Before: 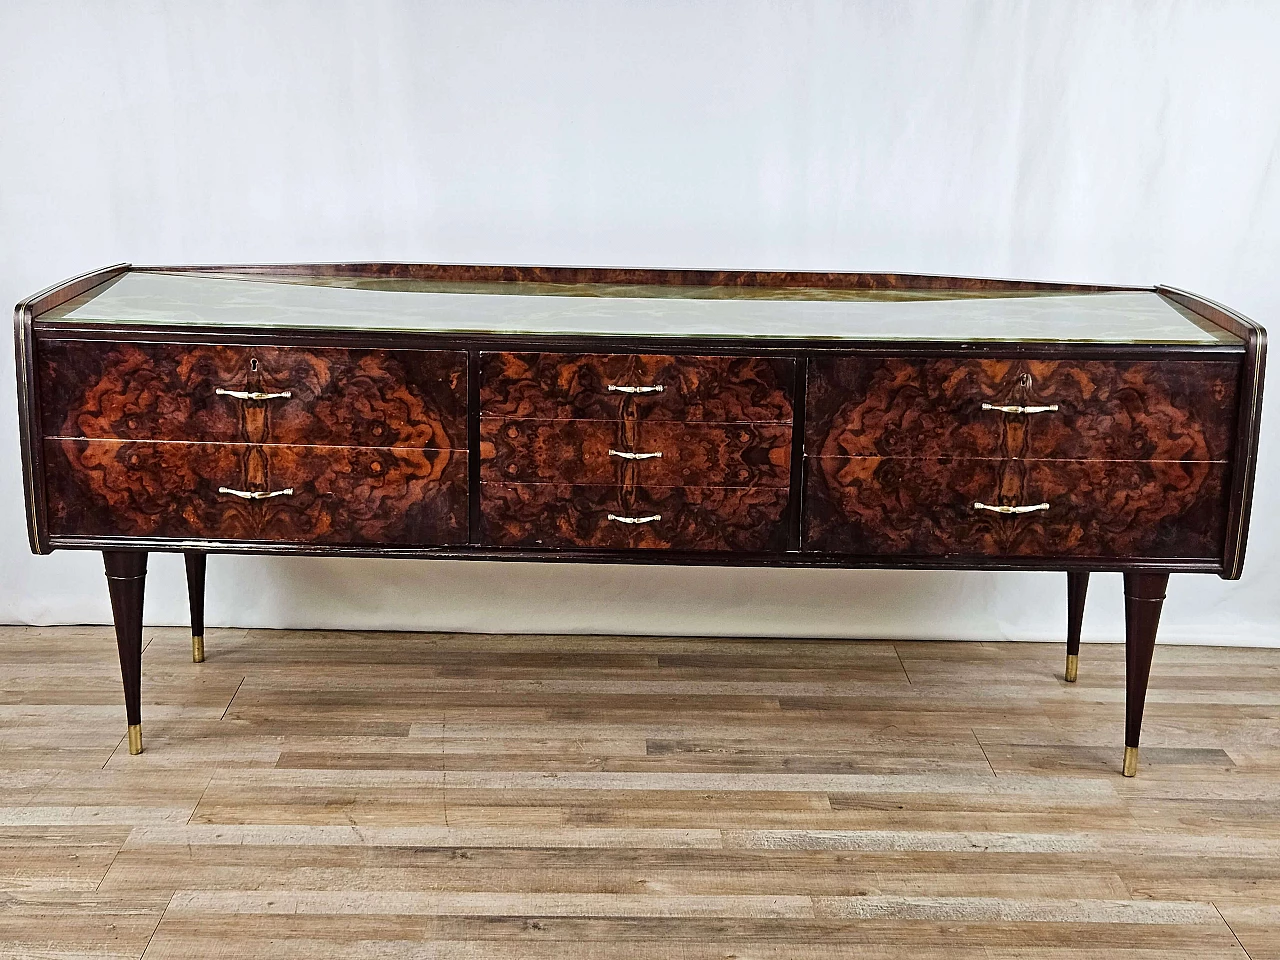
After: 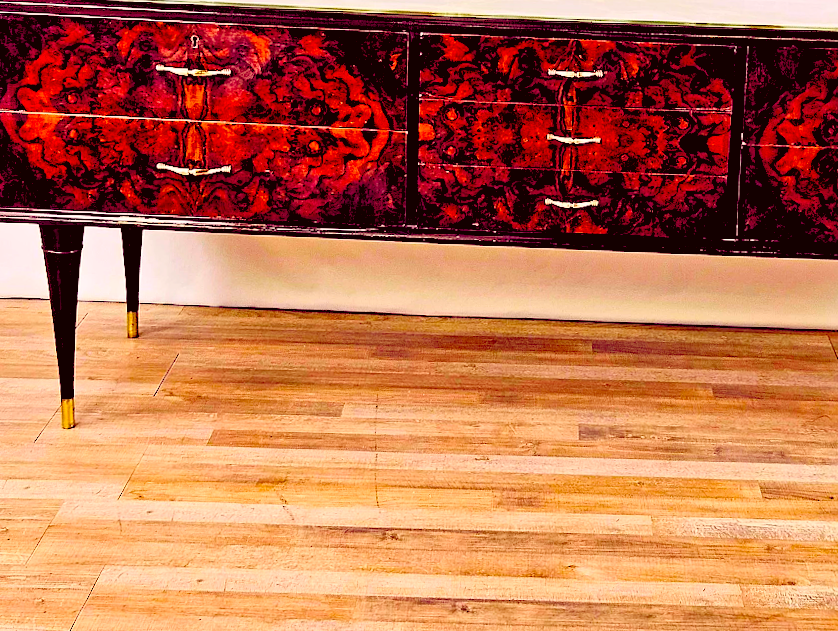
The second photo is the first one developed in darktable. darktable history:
exposure: black level correction 0, compensate highlight preservation false
color correction: highlights a* 10.22, highlights b* 9.76, shadows a* 8.7, shadows b* 8.23, saturation 0.8
crop and rotate: angle -1.21°, left 3.603%, top 32.415%, right 29.029%
levels: levels [0.072, 0.414, 0.976]
color balance rgb: global offset › chroma 0.282%, global offset › hue 319.06°, linear chroma grading › shadows 9.892%, linear chroma grading › highlights 10.736%, linear chroma grading › global chroma 15.53%, linear chroma grading › mid-tones 14.673%, perceptual saturation grading › global saturation 29.919%, global vibrance 20%
contrast brightness saturation: contrast 0.173, saturation 0.303
